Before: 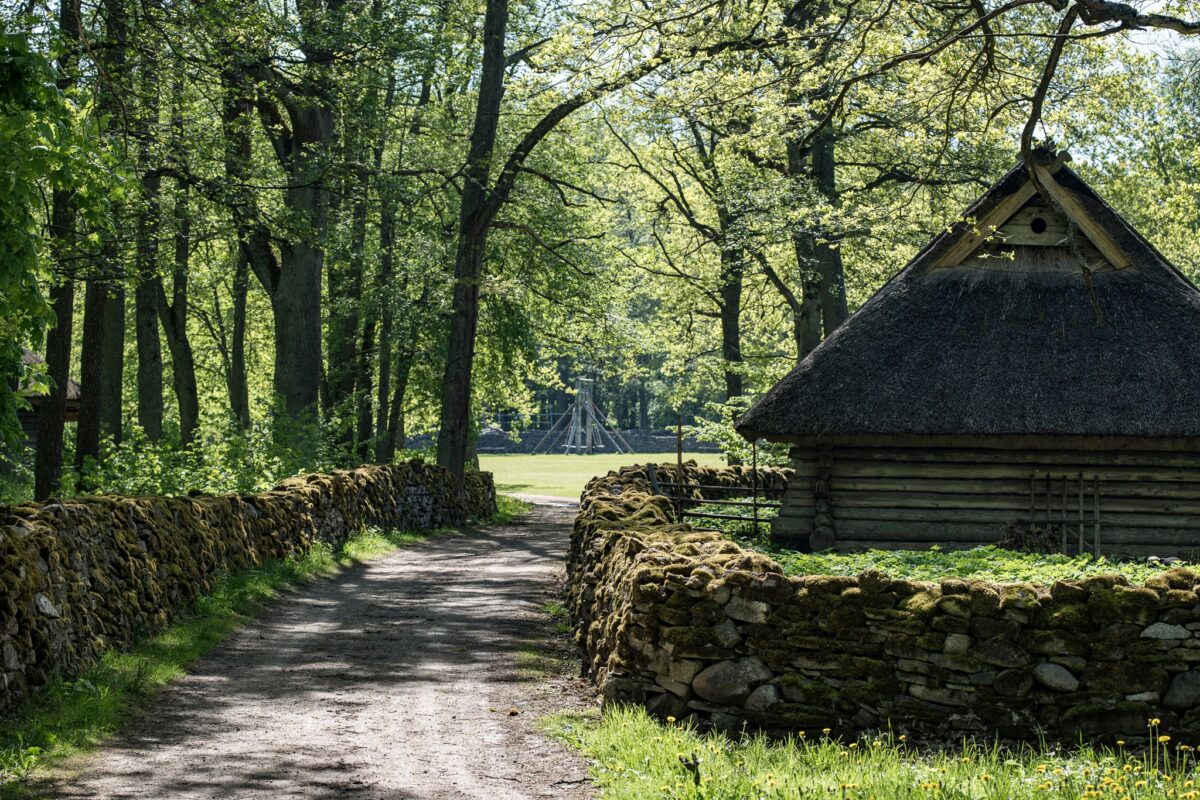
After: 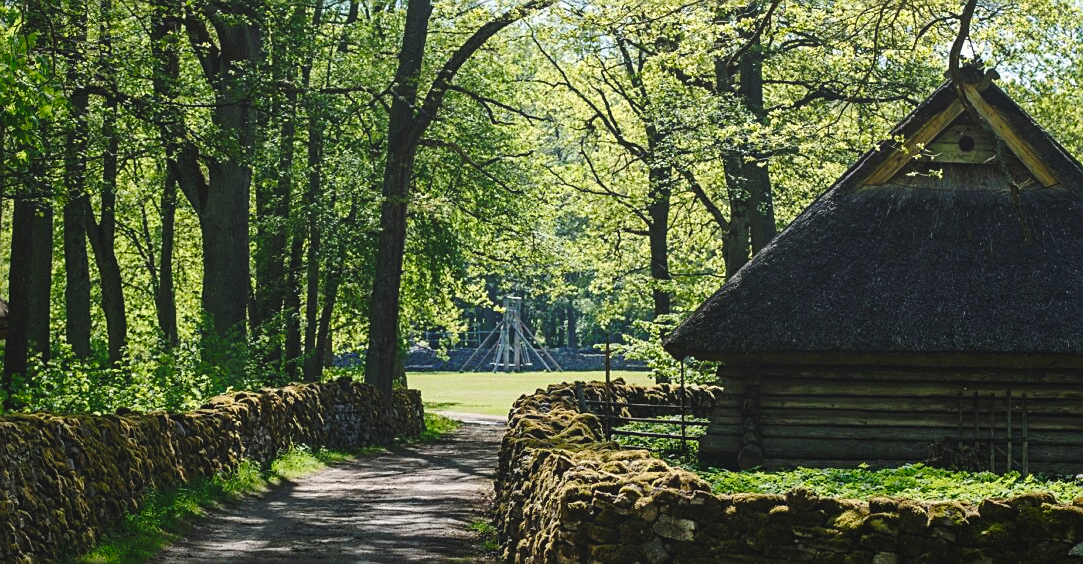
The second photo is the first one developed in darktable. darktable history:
local contrast: detail 69%
exposure: black level correction 0, exposure 0.498 EV, compensate highlight preservation false
crop: left 6.006%, top 10.353%, right 3.715%, bottom 19.115%
base curve: curves: ch0 [(0, 0) (0.073, 0.04) (0.157, 0.139) (0.492, 0.492) (0.758, 0.758) (1, 1)], preserve colors none
sharpen: amount 0.495
contrast equalizer: octaves 7, y [[0.5 ×6], [0.5 ×6], [0.5, 0.5, 0.501, 0.545, 0.707, 0.863], [0 ×6], [0 ×6]]
